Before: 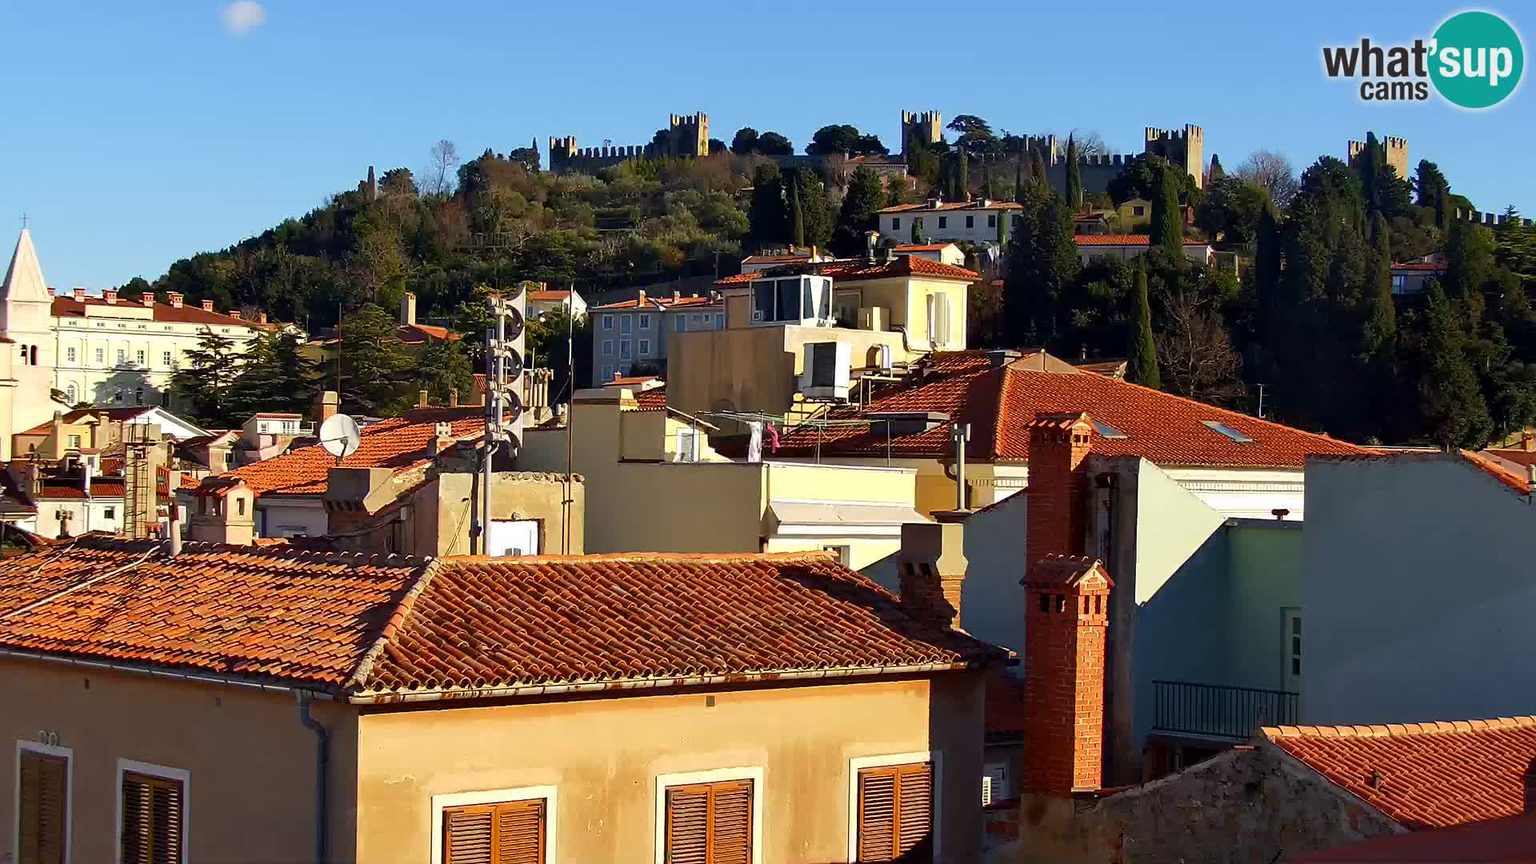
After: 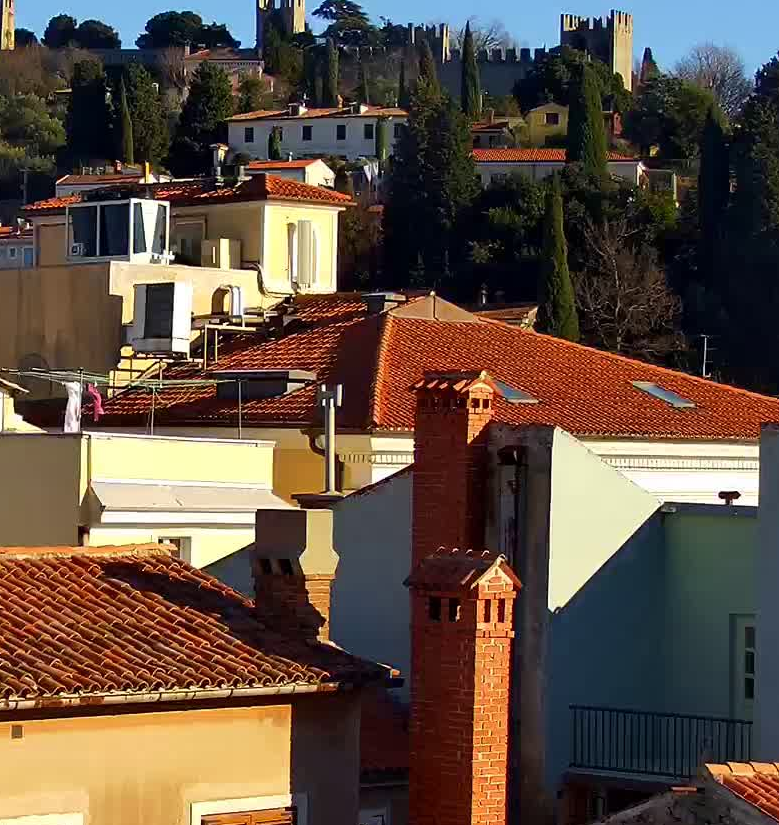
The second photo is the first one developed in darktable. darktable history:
crop: left 45.398%, top 13.469%, right 14.007%, bottom 10.109%
